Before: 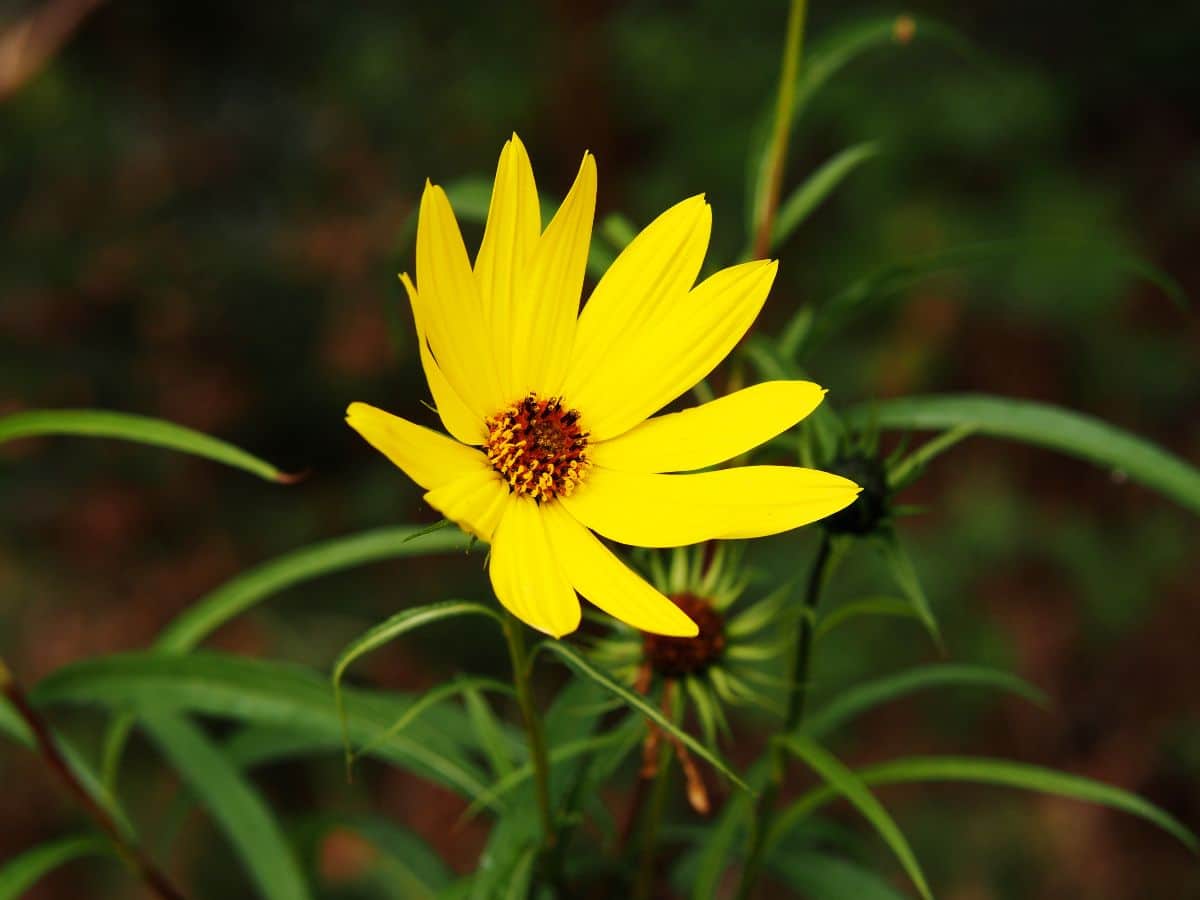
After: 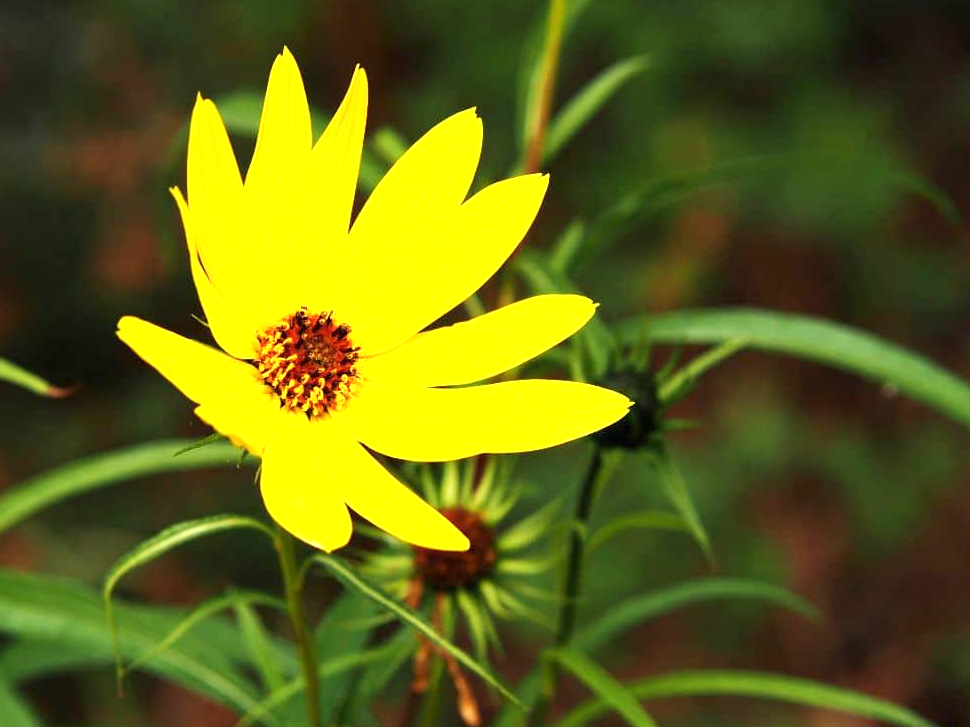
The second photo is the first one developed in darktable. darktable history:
crop: left 19.159%, top 9.58%, bottom 9.58%
exposure: exposure 0.95 EV, compensate highlight preservation false
